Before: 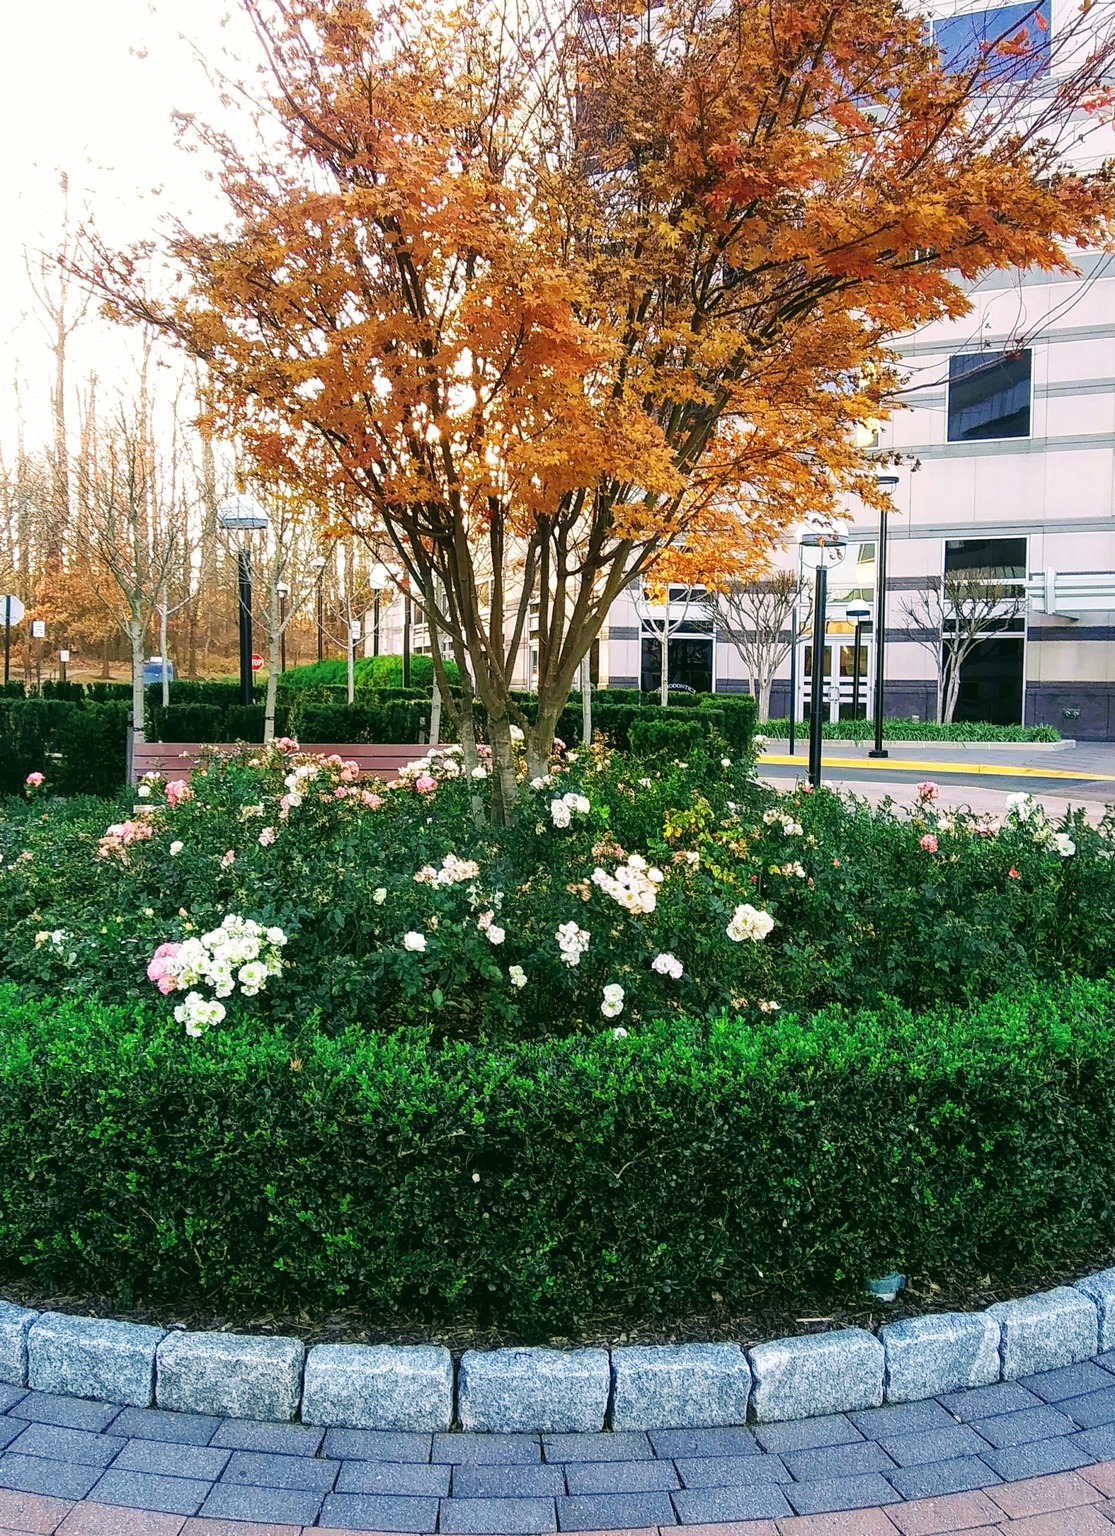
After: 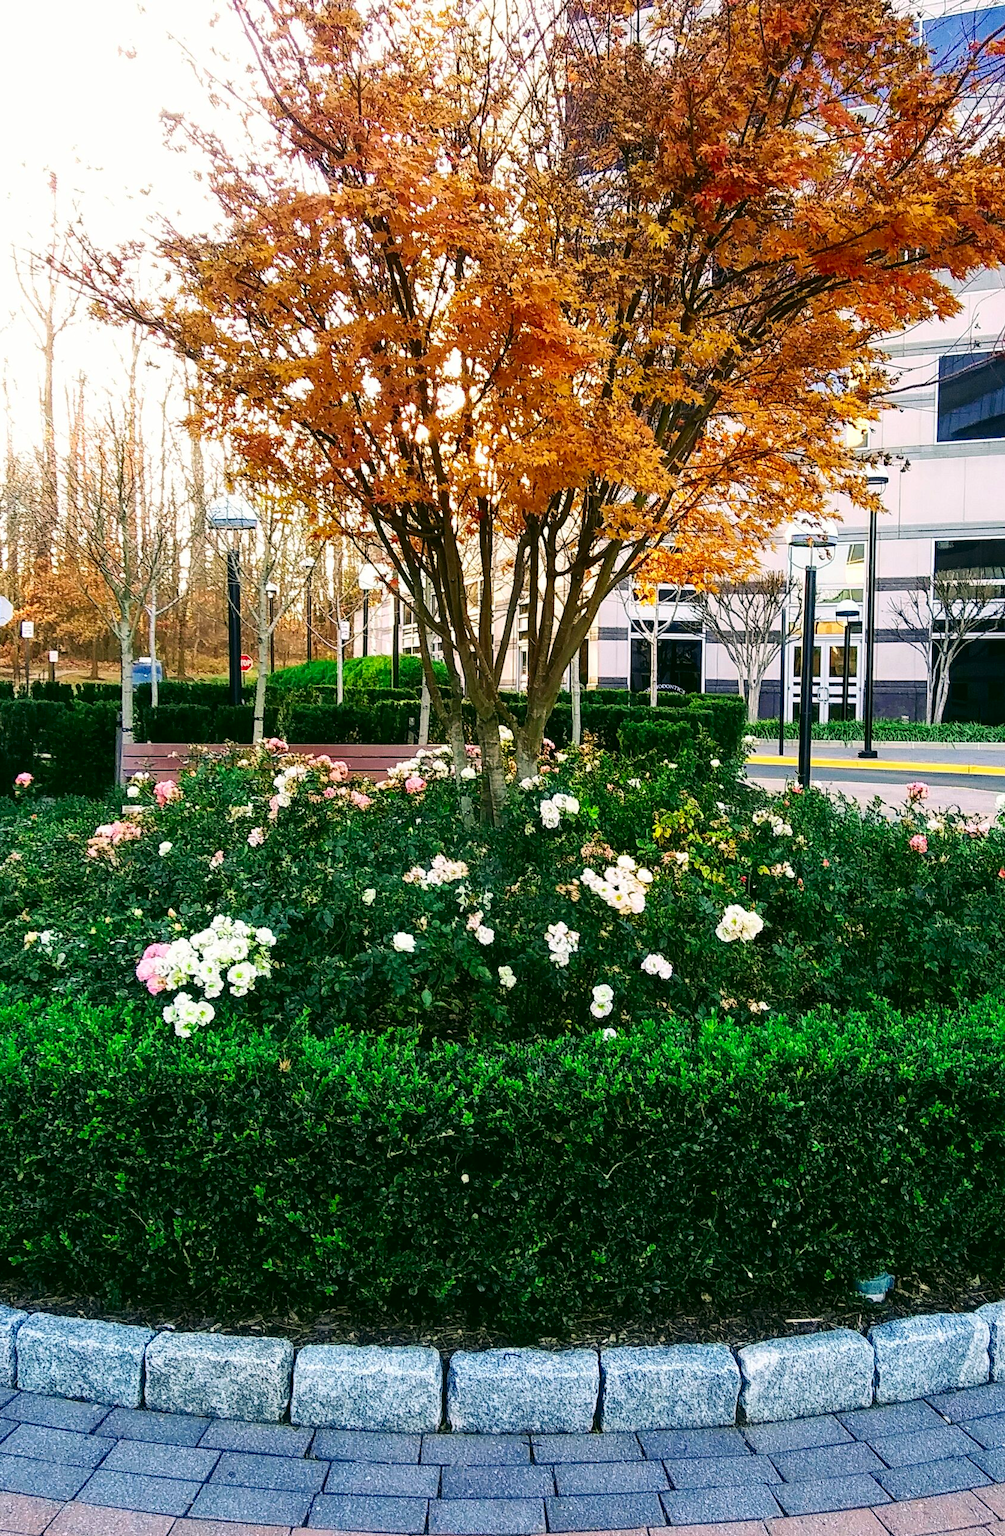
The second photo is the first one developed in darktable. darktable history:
contrast brightness saturation: contrast 0.13, brightness -0.05, saturation 0.16
crop and rotate: left 1.088%, right 8.807%
